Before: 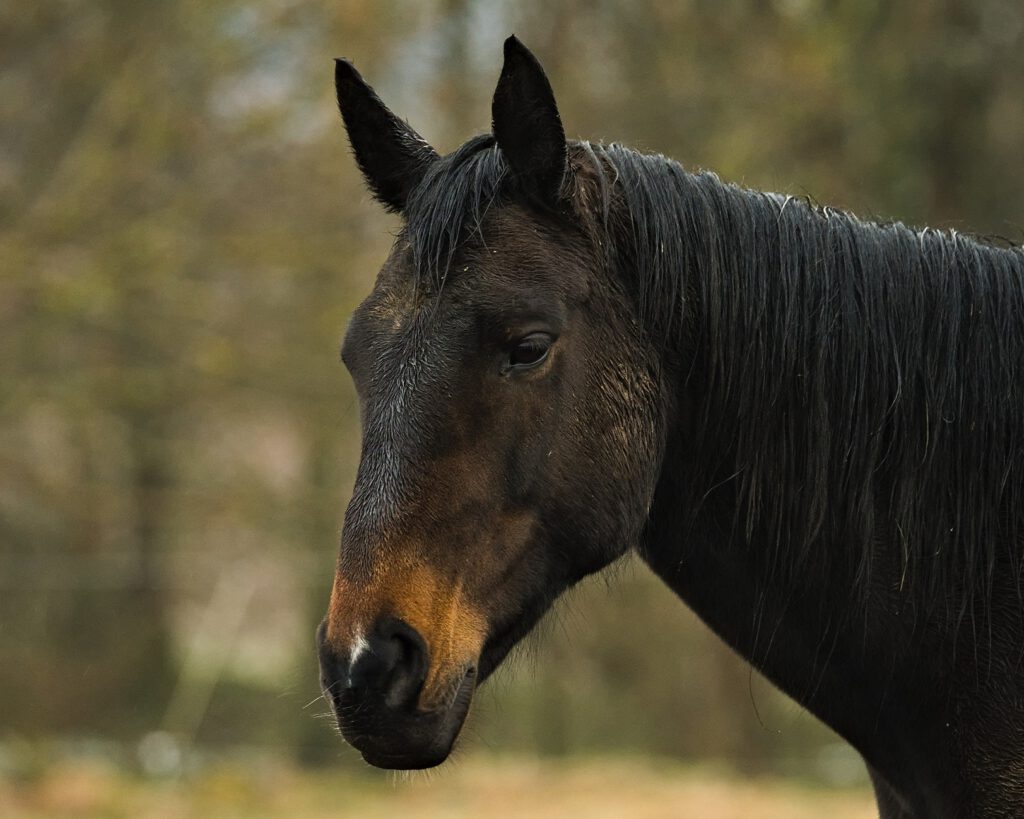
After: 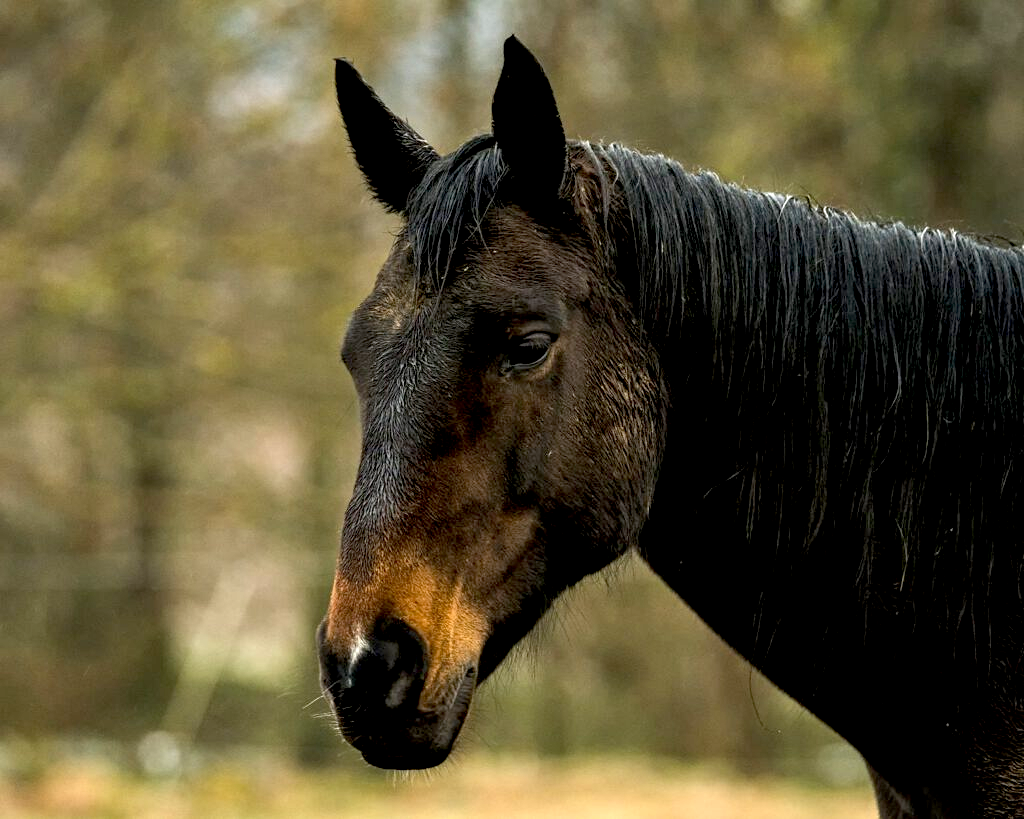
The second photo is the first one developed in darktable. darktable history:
exposure: black level correction 0.012, exposure 0.7 EV, compensate exposure bias true, compensate highlight preservation false
local contrast: on, module defaults
